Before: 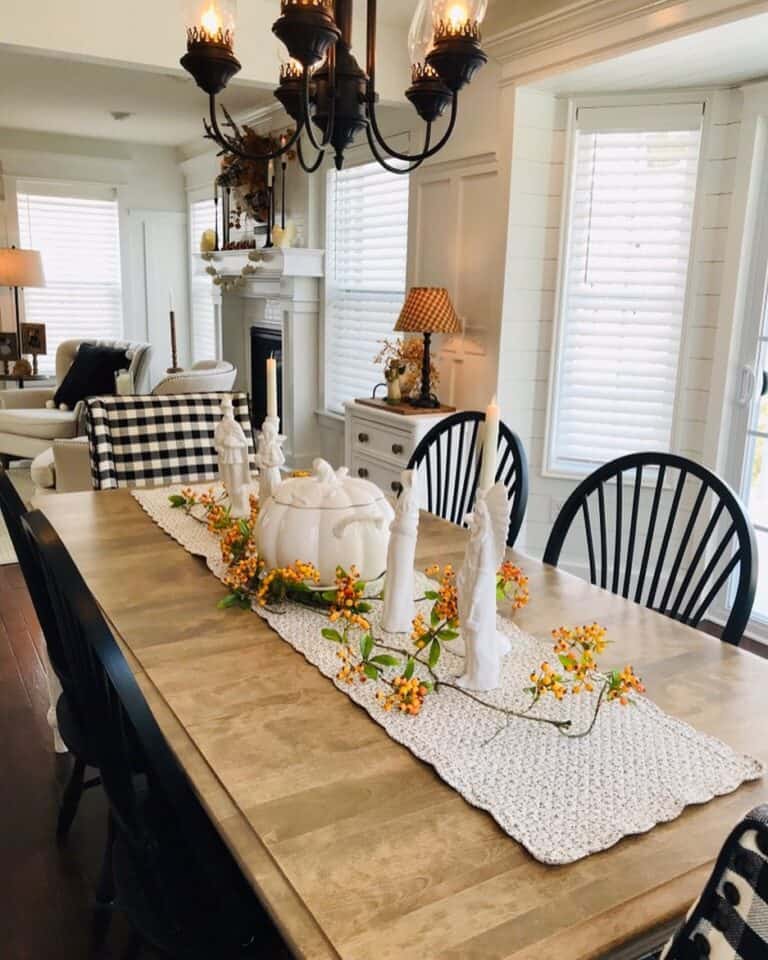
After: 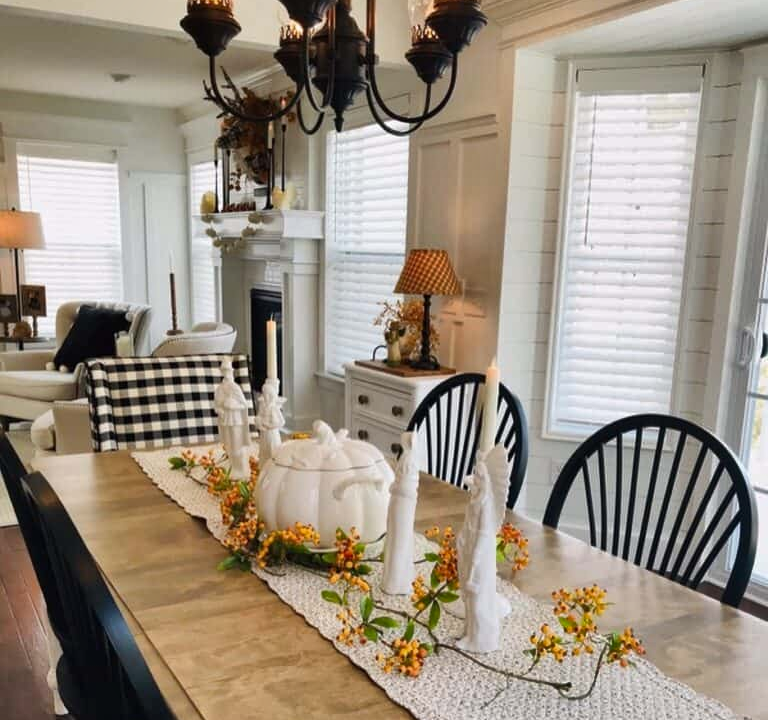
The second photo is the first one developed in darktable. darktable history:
crop: top 3.962%, bottom 20.974%
shadows and highlights: shadows 60.14, highlights -60.34, shadows color adjustment 99.14%, highlights color adjustment 0.091%, soften with gaussian
